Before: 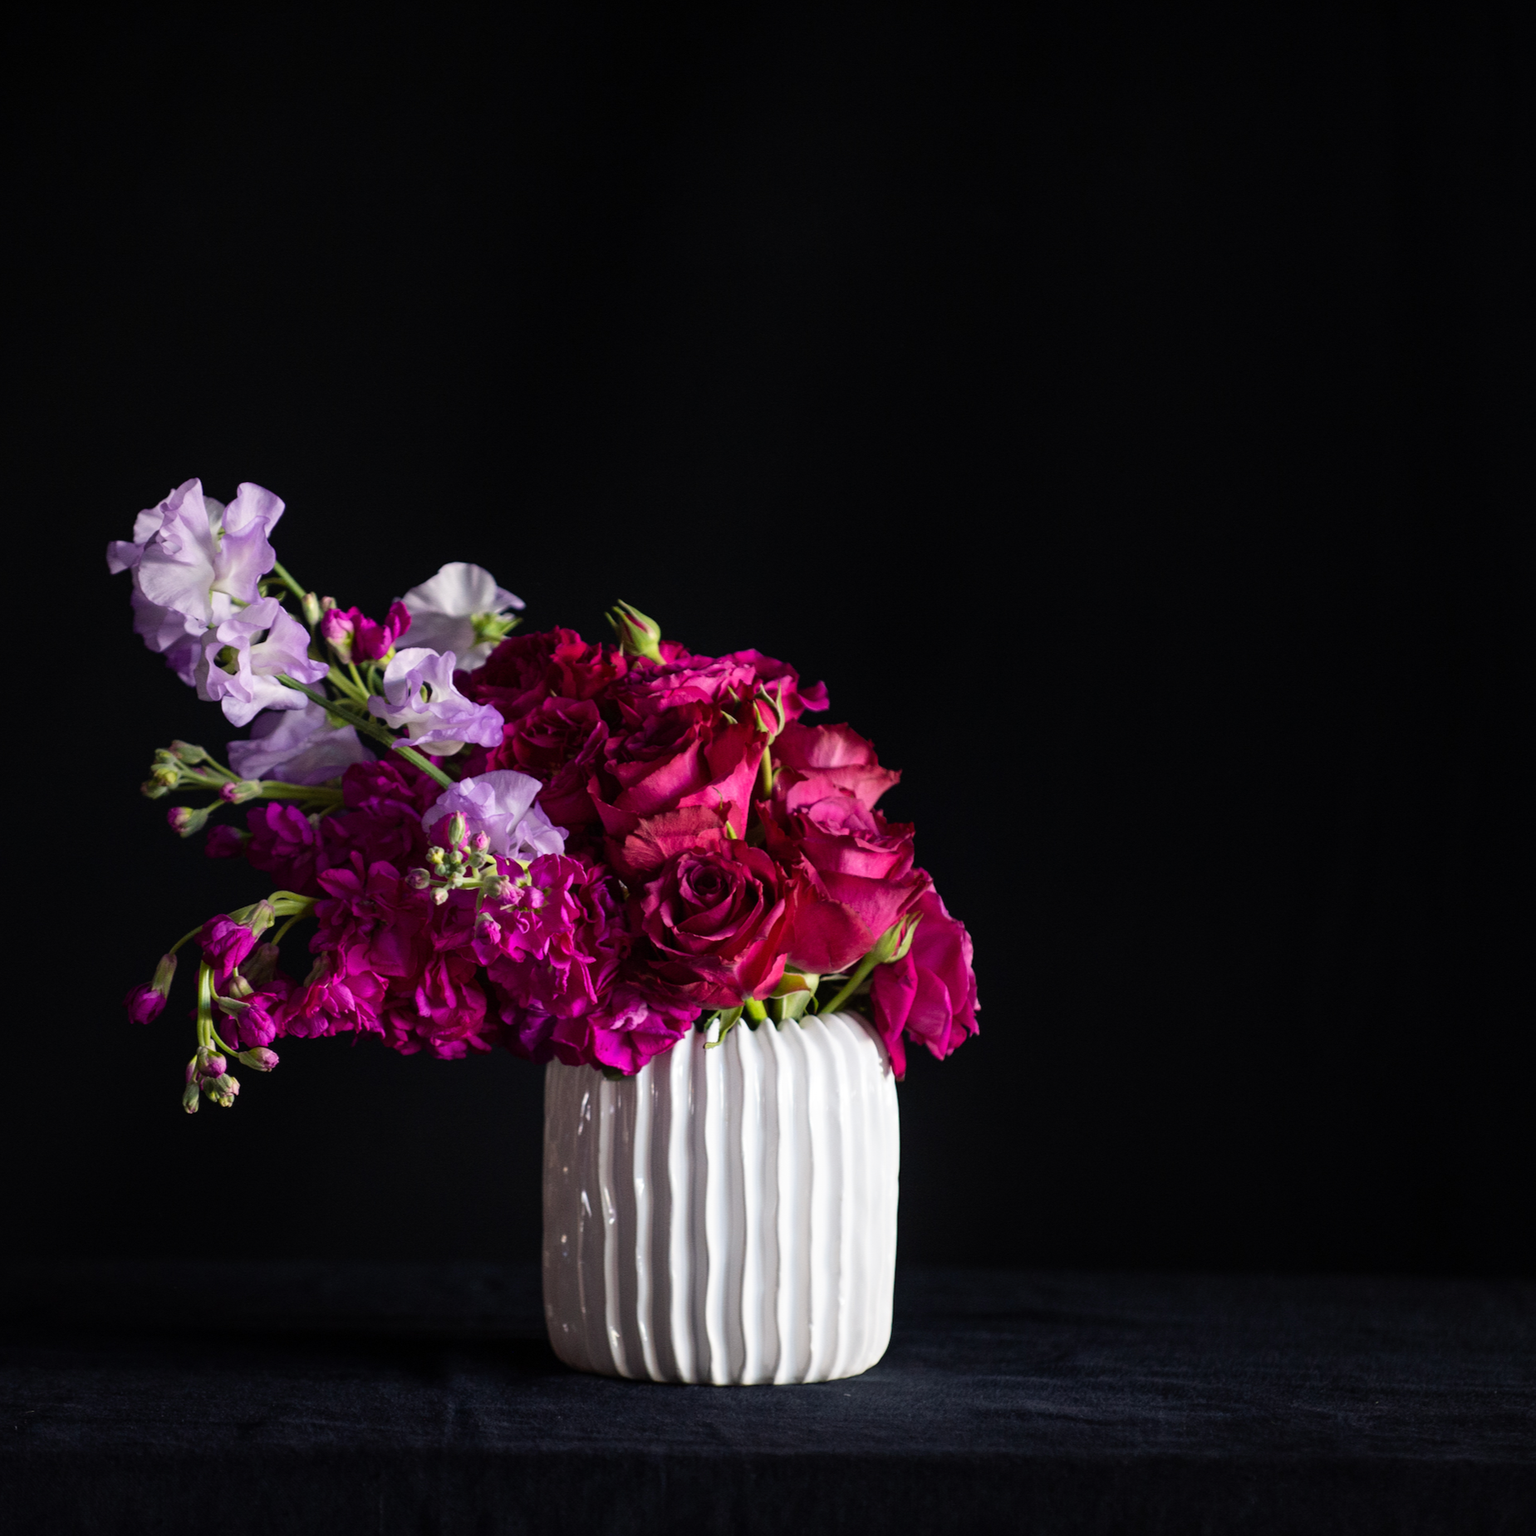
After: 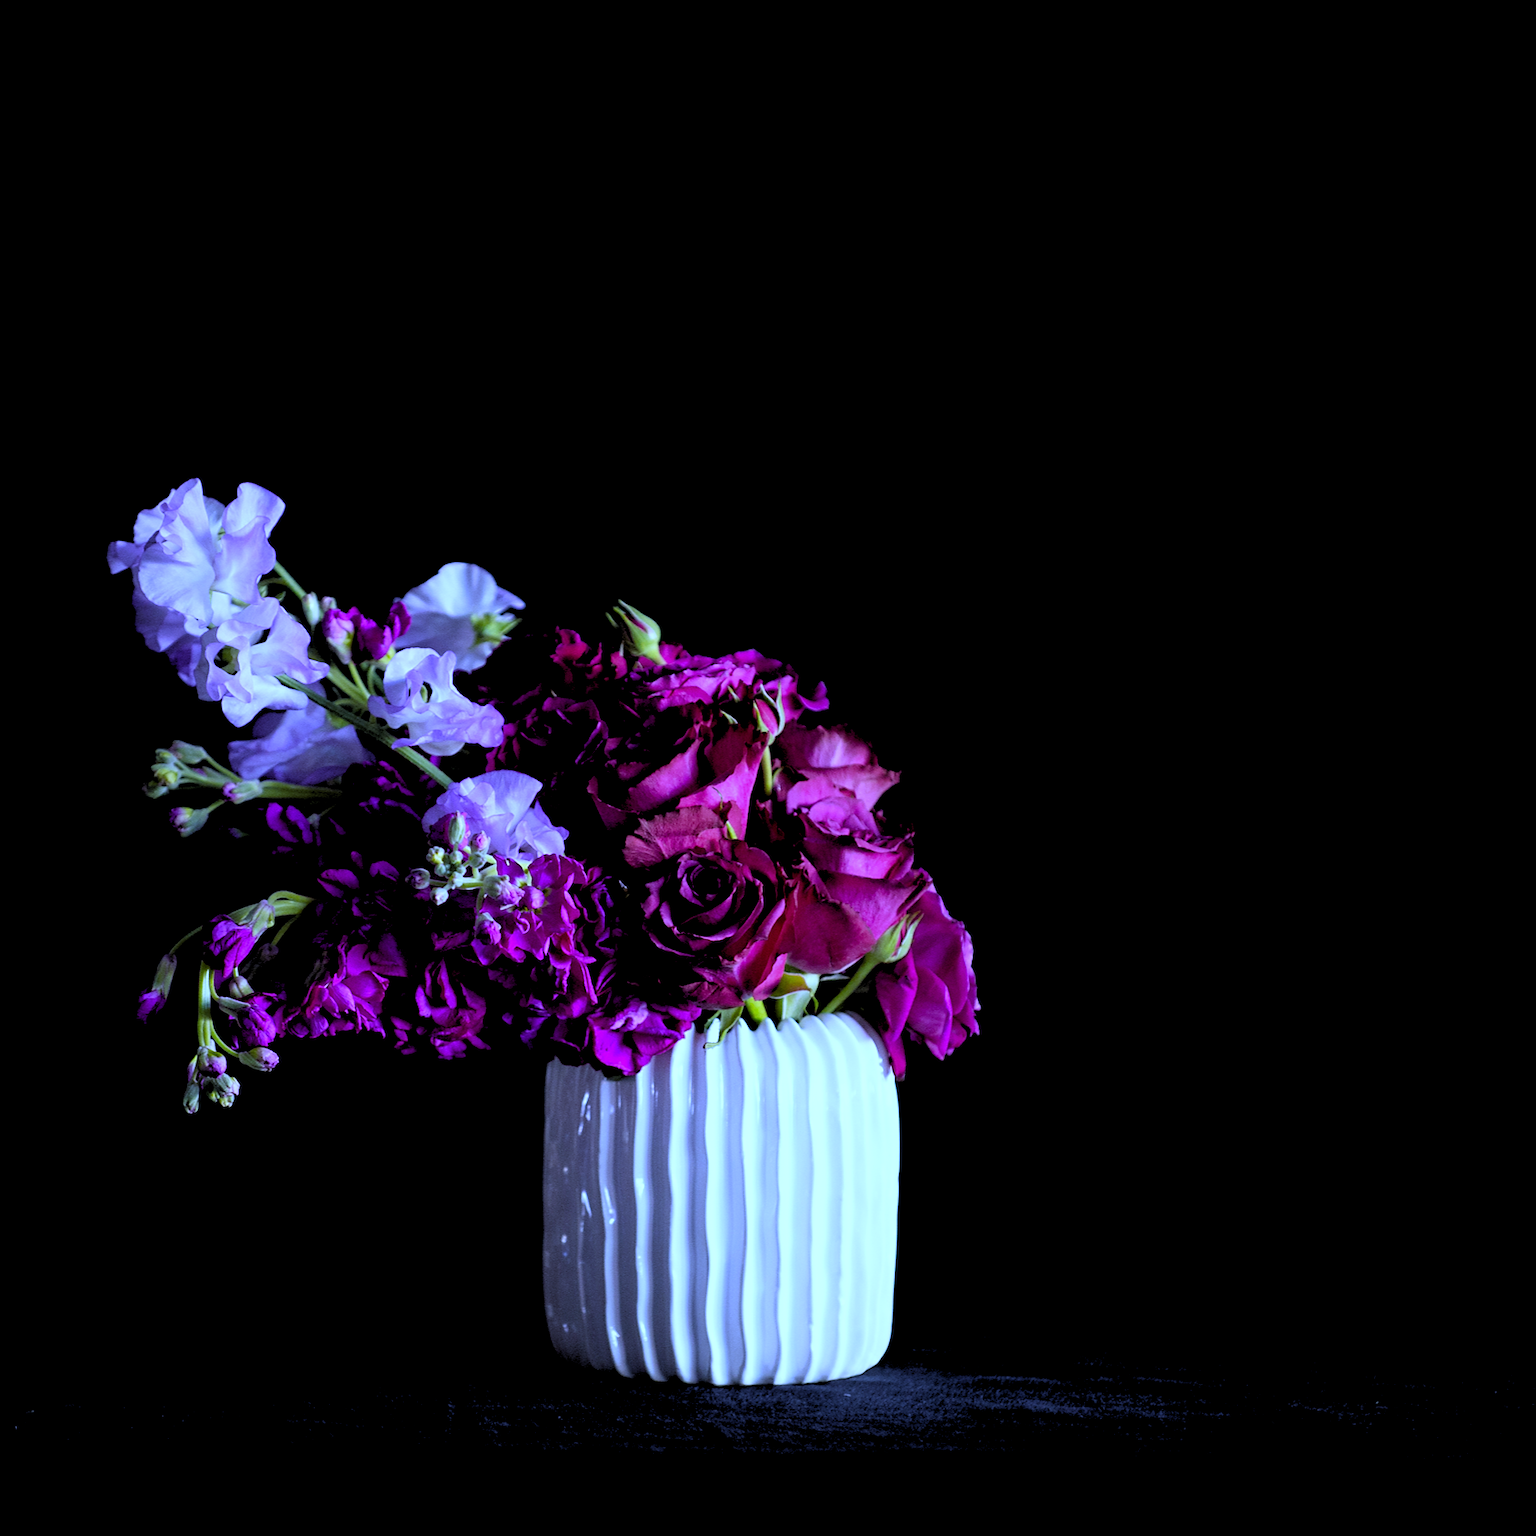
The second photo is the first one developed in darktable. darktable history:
white balance: red 0.766, blue 1.537
sharpen: radius 1, threshold 1
rgb levels: levels [[0.013, 0.434, 0.89], [0, 0.5, 1], [0, 0.5, 1]]
